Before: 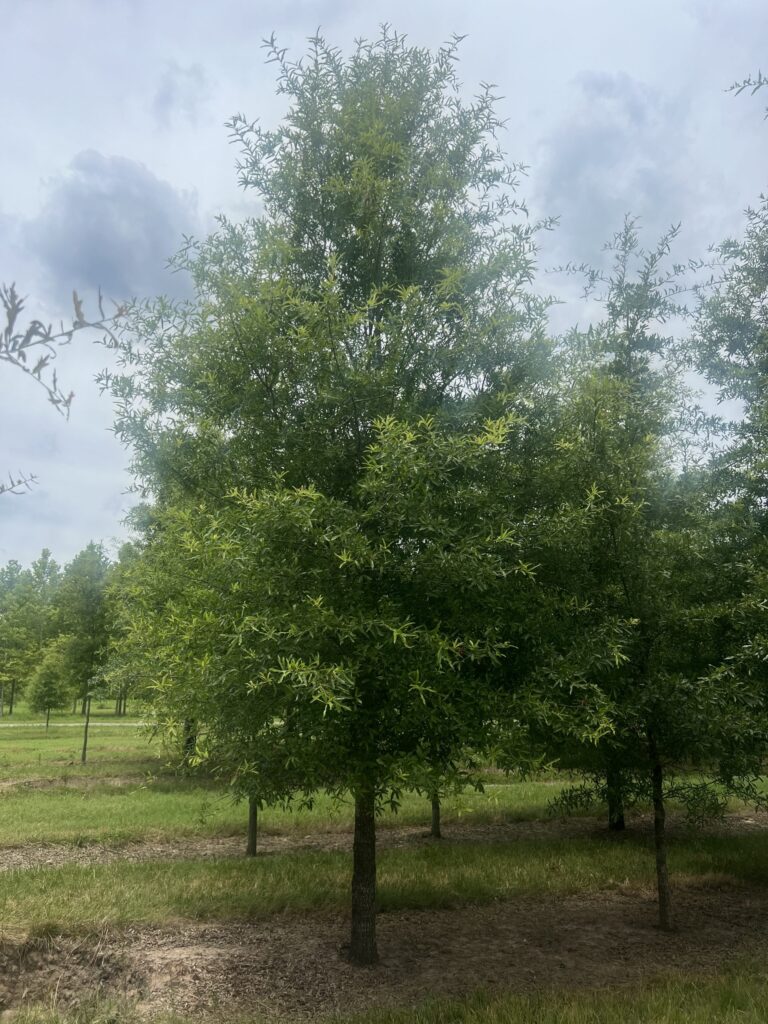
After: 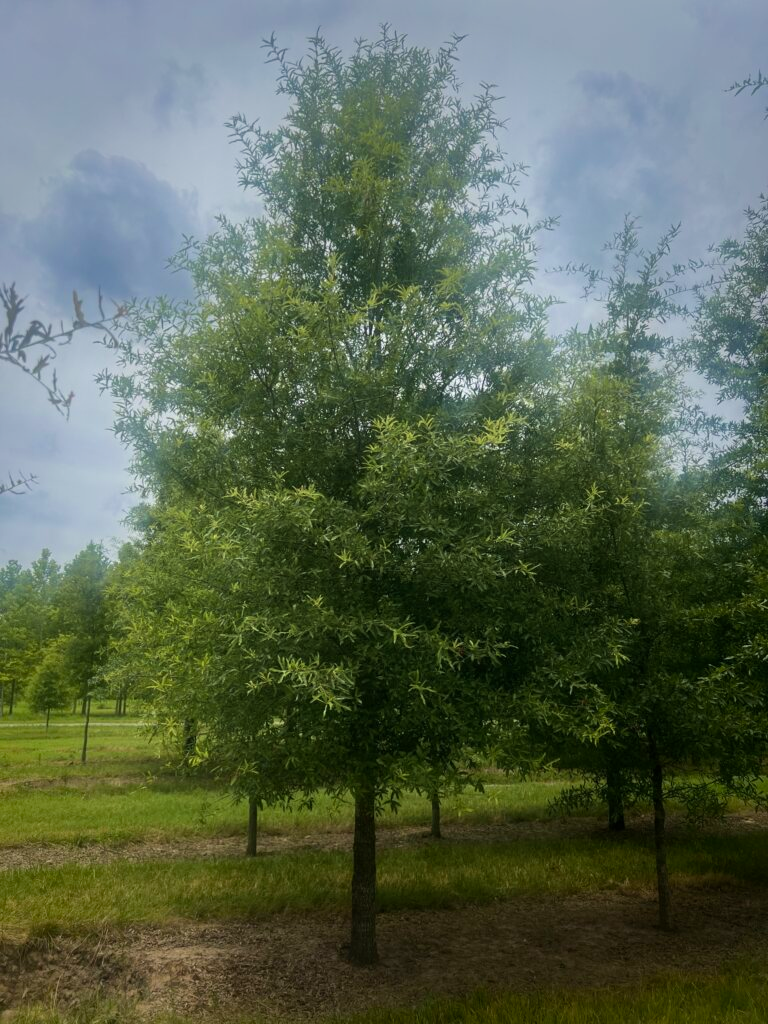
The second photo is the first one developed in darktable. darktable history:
velvia: on, module defaults
vignetting: fall-off start 32.91%, fall-off radius 64.73%, saturation 0.365, width/height ratio 0.958, unbound false
